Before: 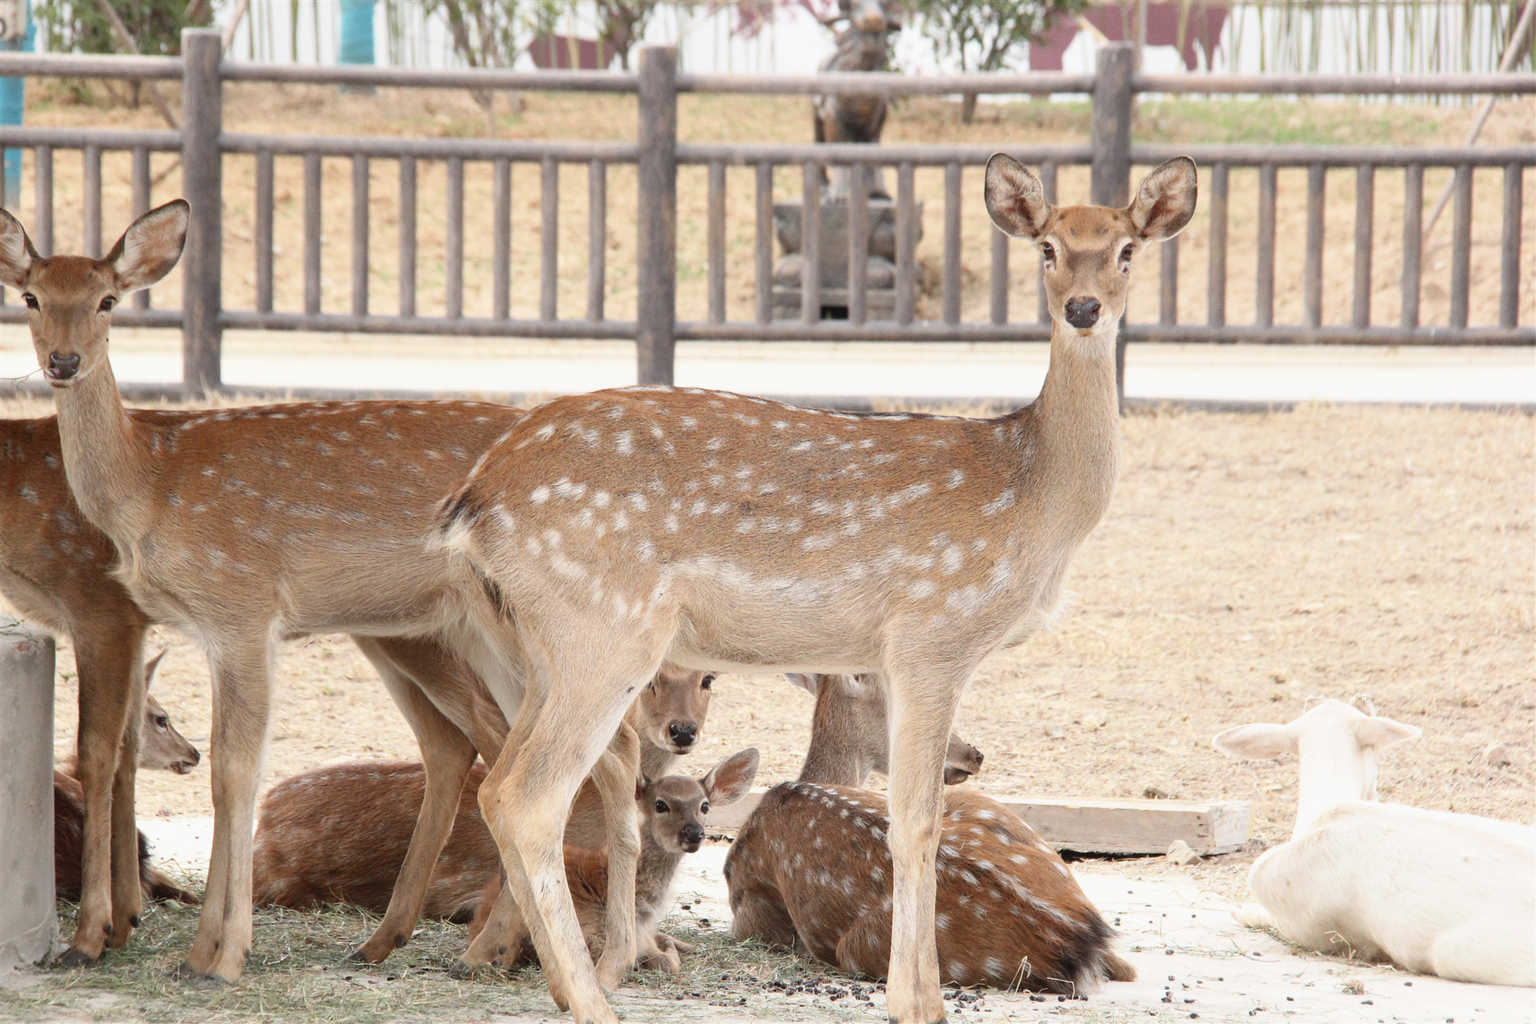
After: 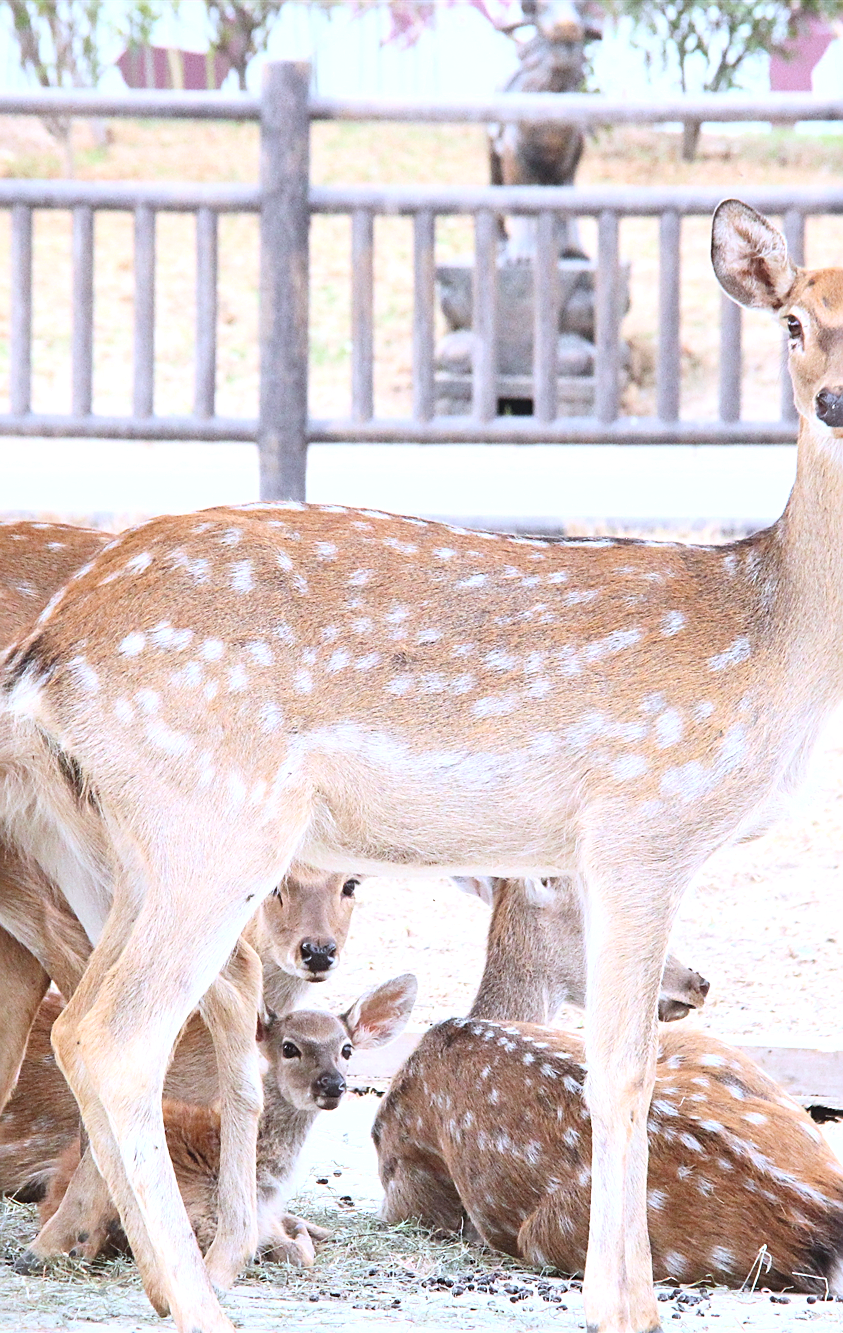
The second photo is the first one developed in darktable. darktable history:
exposure: black level correction 0, exposure 1.1 EV, compensate exposure bias true, compensate highlight preservation false
sharpen: on, module defaults
crop: left 28.583%, right 29.231%
contrast brightness saturation: contrast 0.2, brightness 0.16, saturation 0.22
white balance: red 0.948, green 1.02, blue 1.176
